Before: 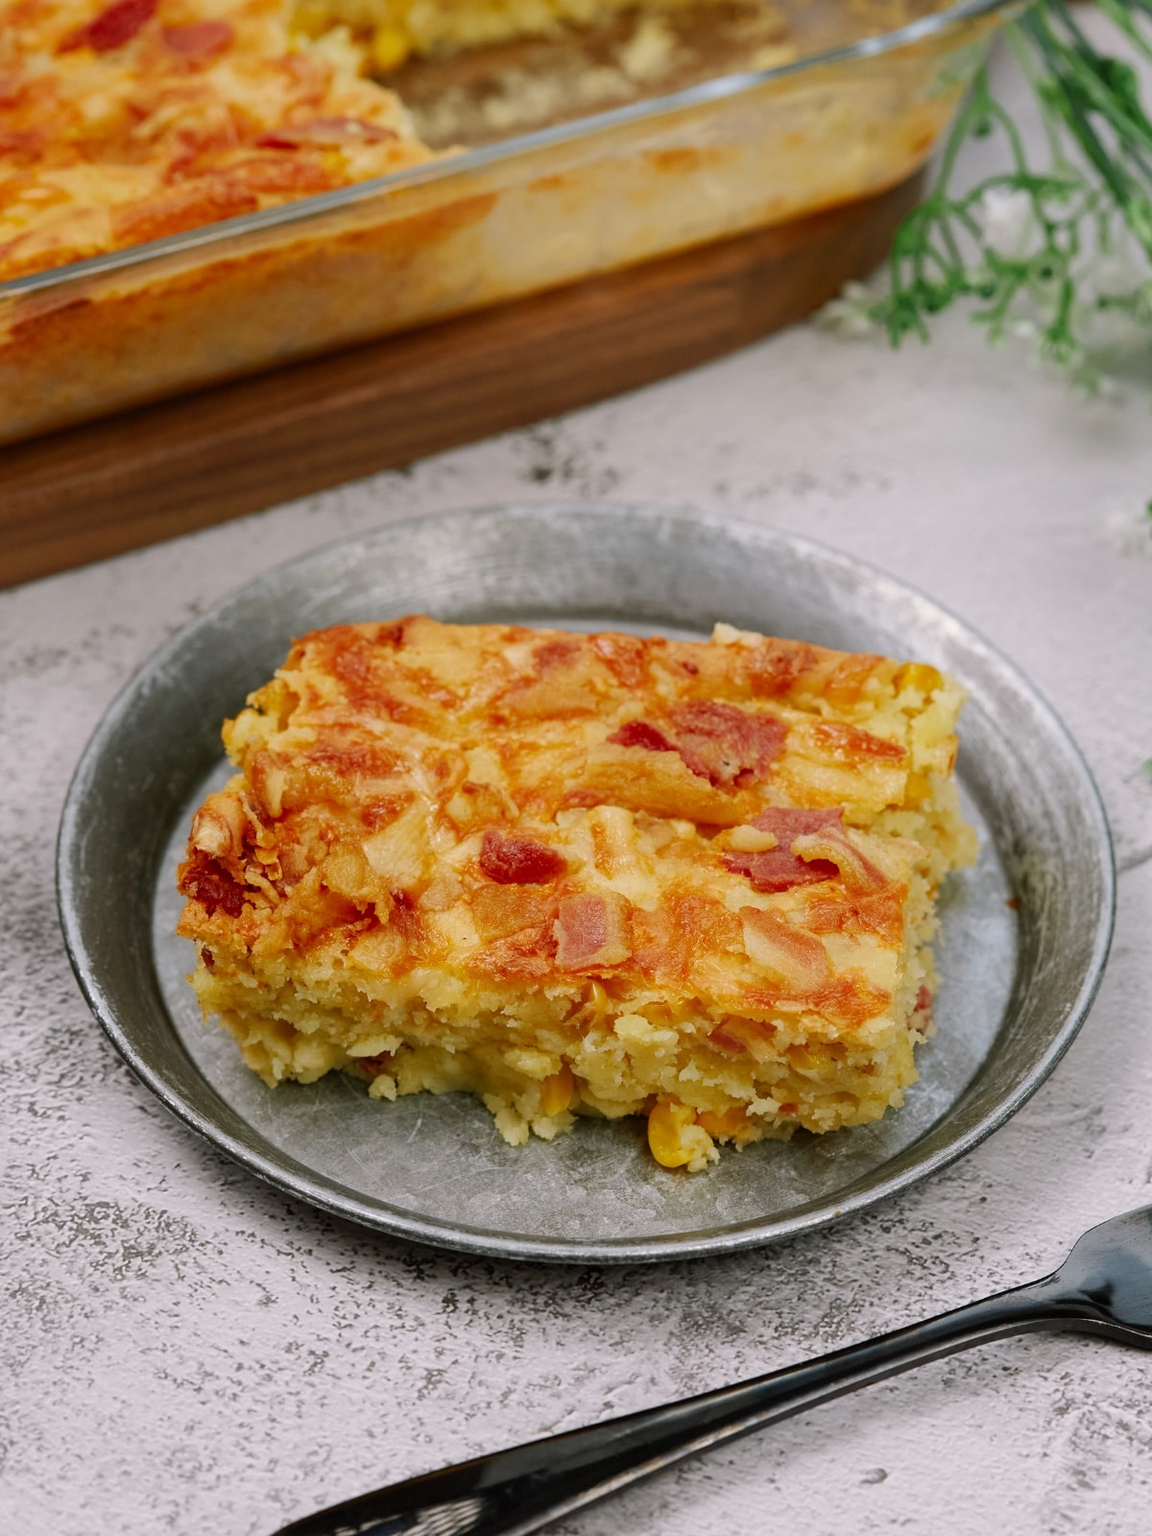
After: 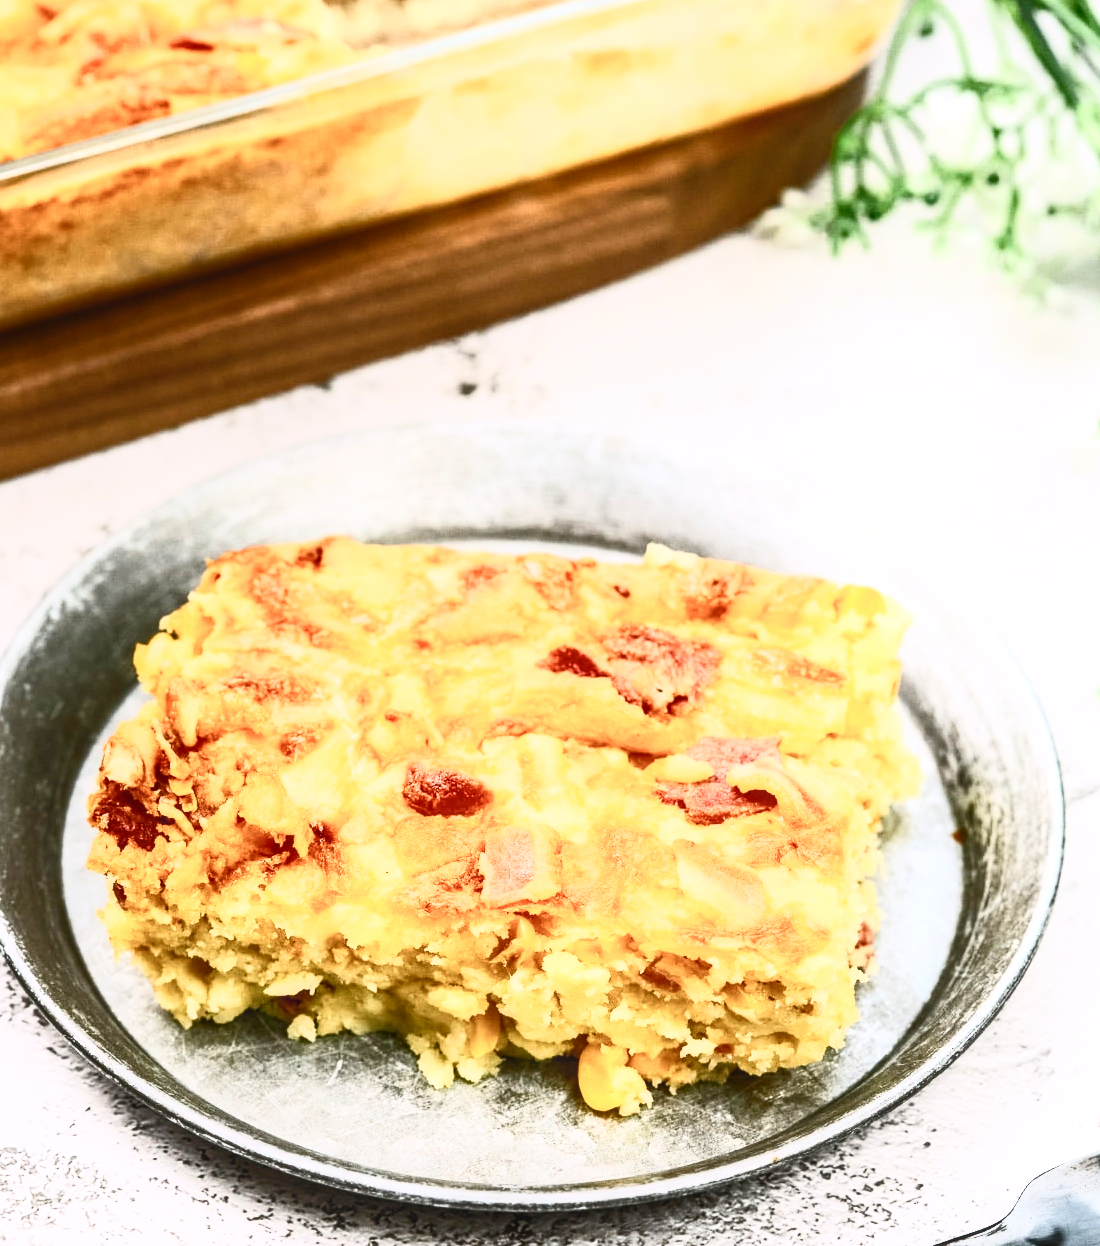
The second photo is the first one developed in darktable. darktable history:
crop: left 8.155%, top 6.611%, bottom 15.385%
color balance rgb: perceptual saturation grading › global saturation 20%, perceptual saturation grading › highlights -25%, perceptual saturation grading › shadows 25%
local contrast: on, module defaults
contrast brightness saturation: contrast 0.83, brightness 0.59, saturation 0.59
color correction: saturation 0.57
exposure: black level correction 0, exposure 0.6 EV, compensate highlight preservation false
